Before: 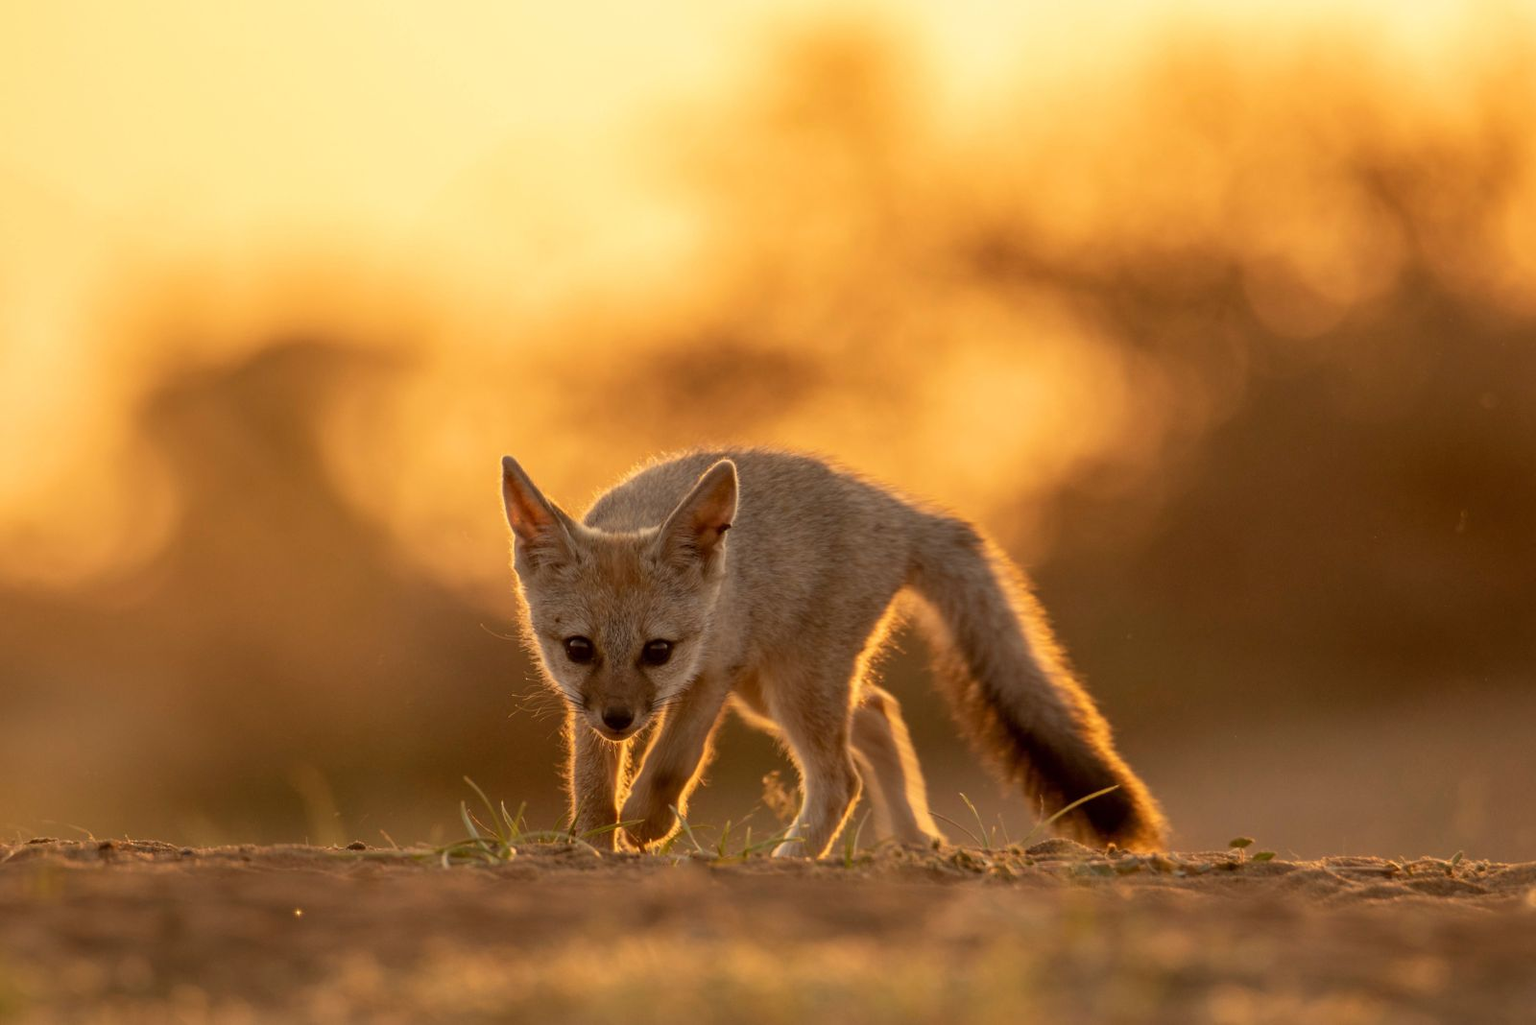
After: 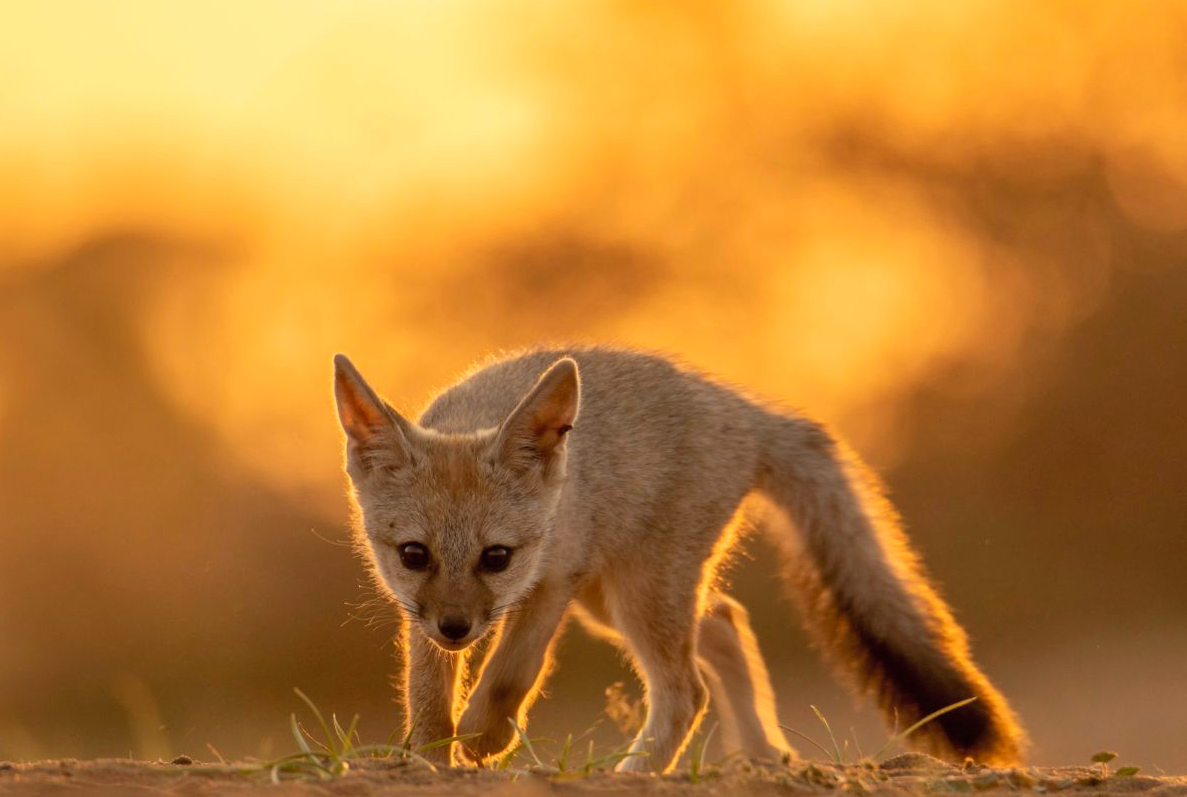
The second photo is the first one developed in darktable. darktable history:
contrast brightness saturation: contrast 0.034, brightness 0.063, saturation 0.128
crop and rotate: left 11.849%, top 11.417%, right 13.903%, bottom 13.865%
